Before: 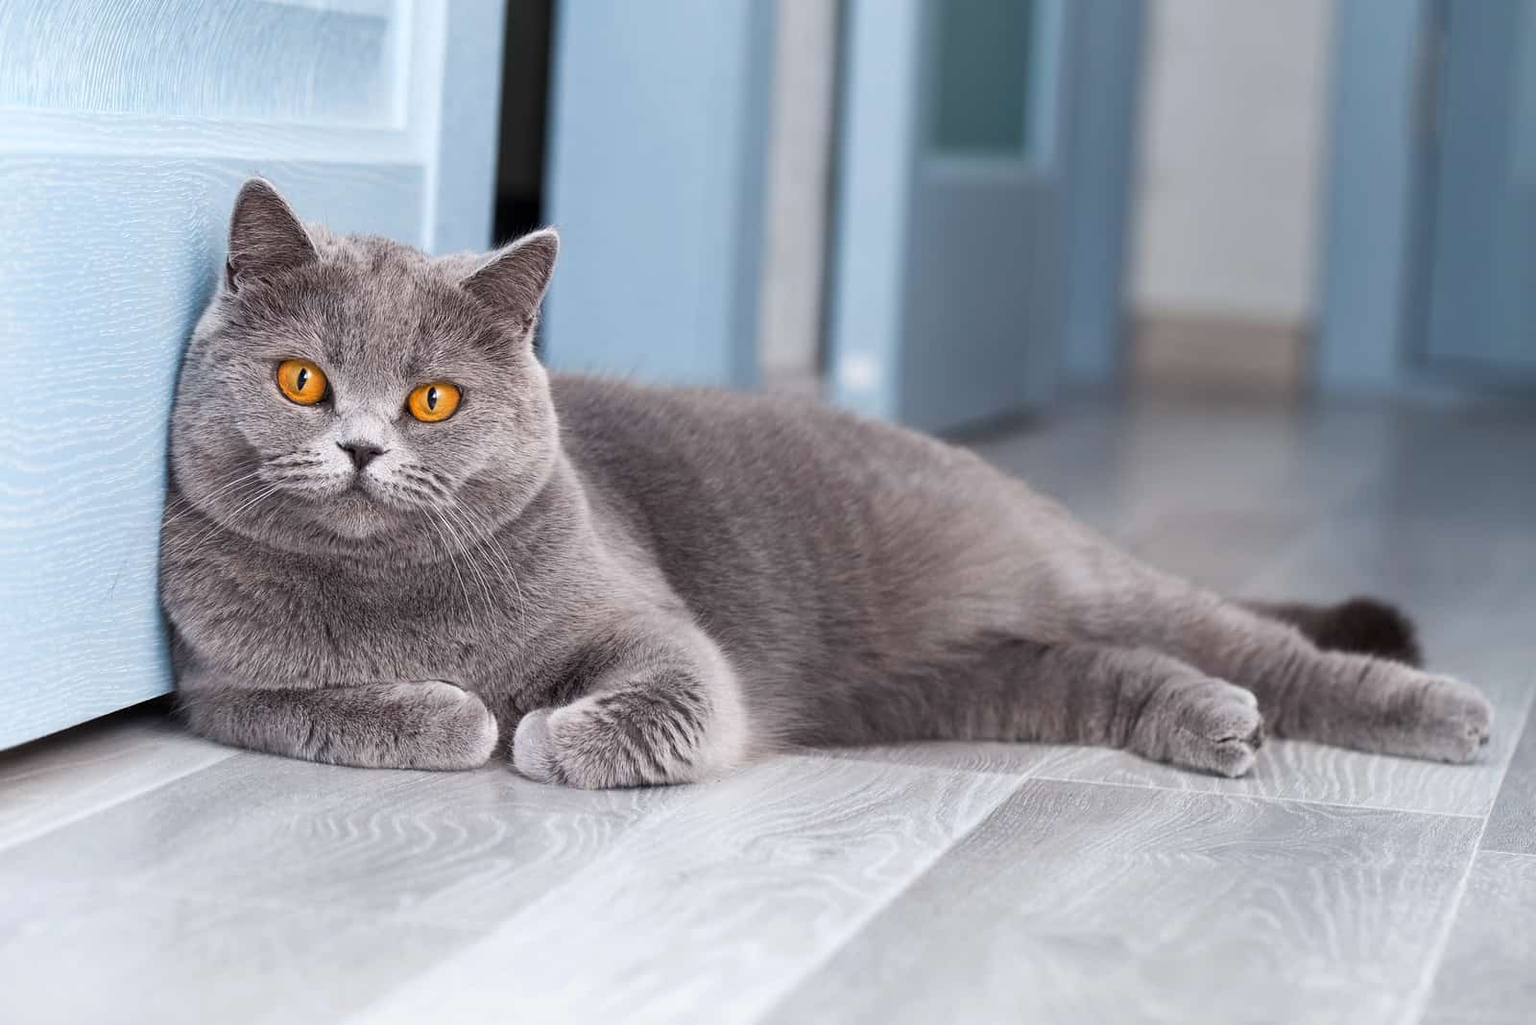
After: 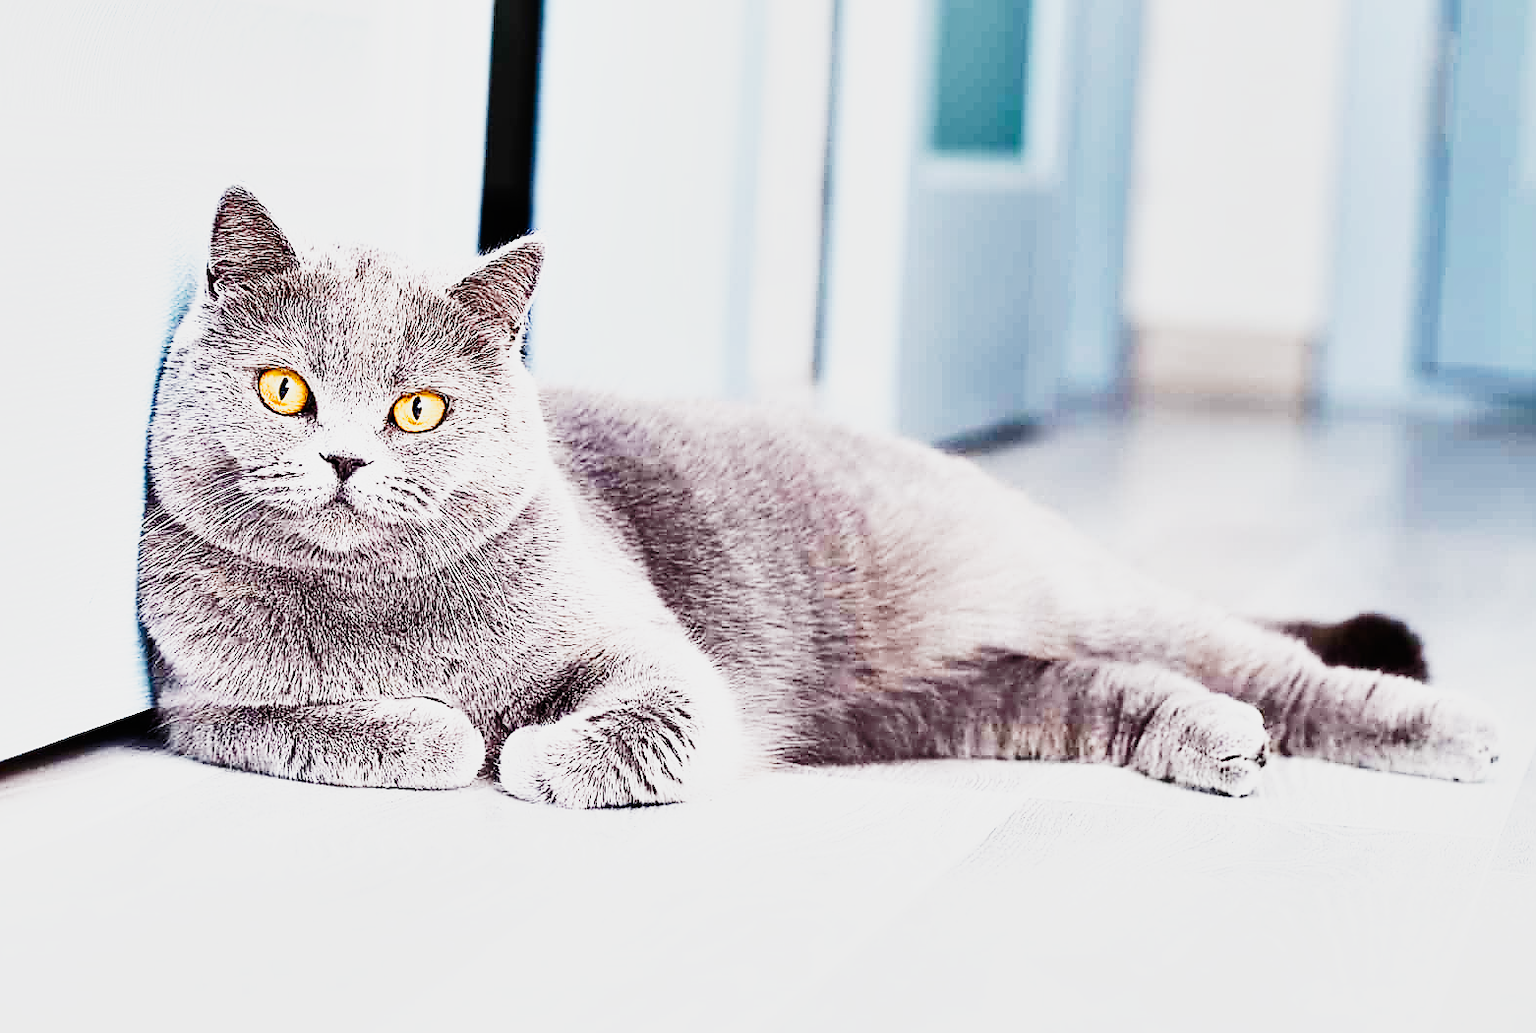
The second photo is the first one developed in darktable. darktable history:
tone equalizer: -8 EV -0.725 EV, -7 EV -0.728 EV, -6 EV -0.589 EV, -5 EV -0.402 EV, -3 EV 0.367 EV, -2 EV 0.6 EV, -1 EV 0.683 EV, +0 EV 0.746 EV, edges refinement/feathering 500, mask exposure compensation -1.57 EV, preserve details no
contrast brightness saturation: brightness 0.146
crop and rotate: left 1.703%, right 0.625%, bottom 1.525%
tone curve: curves: ch0 [(0, 0) (0.11, 0.061) (0.256, 0.259) (0.398, 0.494) (0.498, 0.611) (0.65, 0.757) (0.835, 0.883) (1, 0.961)]; ch1 [(0, 0) (0.346, 0.307) (0.408, 0.369) (0.453, 0.457) (0.482, 0.479) (0.502, 0.498) (0.521, 0.51) (0.553, 0.554) (0.618, 0.65) (0.693, 0.727) (1, 1)]; ch2 [(0, 0) (0.366, 0.337) (0.434, 0.46) (0.485, 0.494) (0.5, 0.494) (0.511, 0.508) (0.537, 0.55) (0.579, 0.599) (0.621, 0.693) (1, 1)], preserve colors none
sharpen: radius 1.429, amount 1.241, threshold 0.67
base curve: curves: ch0 [(0, 0) (0.007, 0.004) (0.027, 0.03) (0.046, 0.07) (0.207, 0.54) (0.442, 0.872) (0.673, 0.972) (1, 1)], preserve colors none
shadows and highlights: low approximation 0.01, soften with gaussian
color balance rgb: perceptual saturation grading › global saturation 0.648%, perceptual saturation grading › highlights -32.66%, perceptual saturation grading › mid-tones 5.528%, perceptual saturation grading › shadows 17.026%, global vibrance 25.039%
